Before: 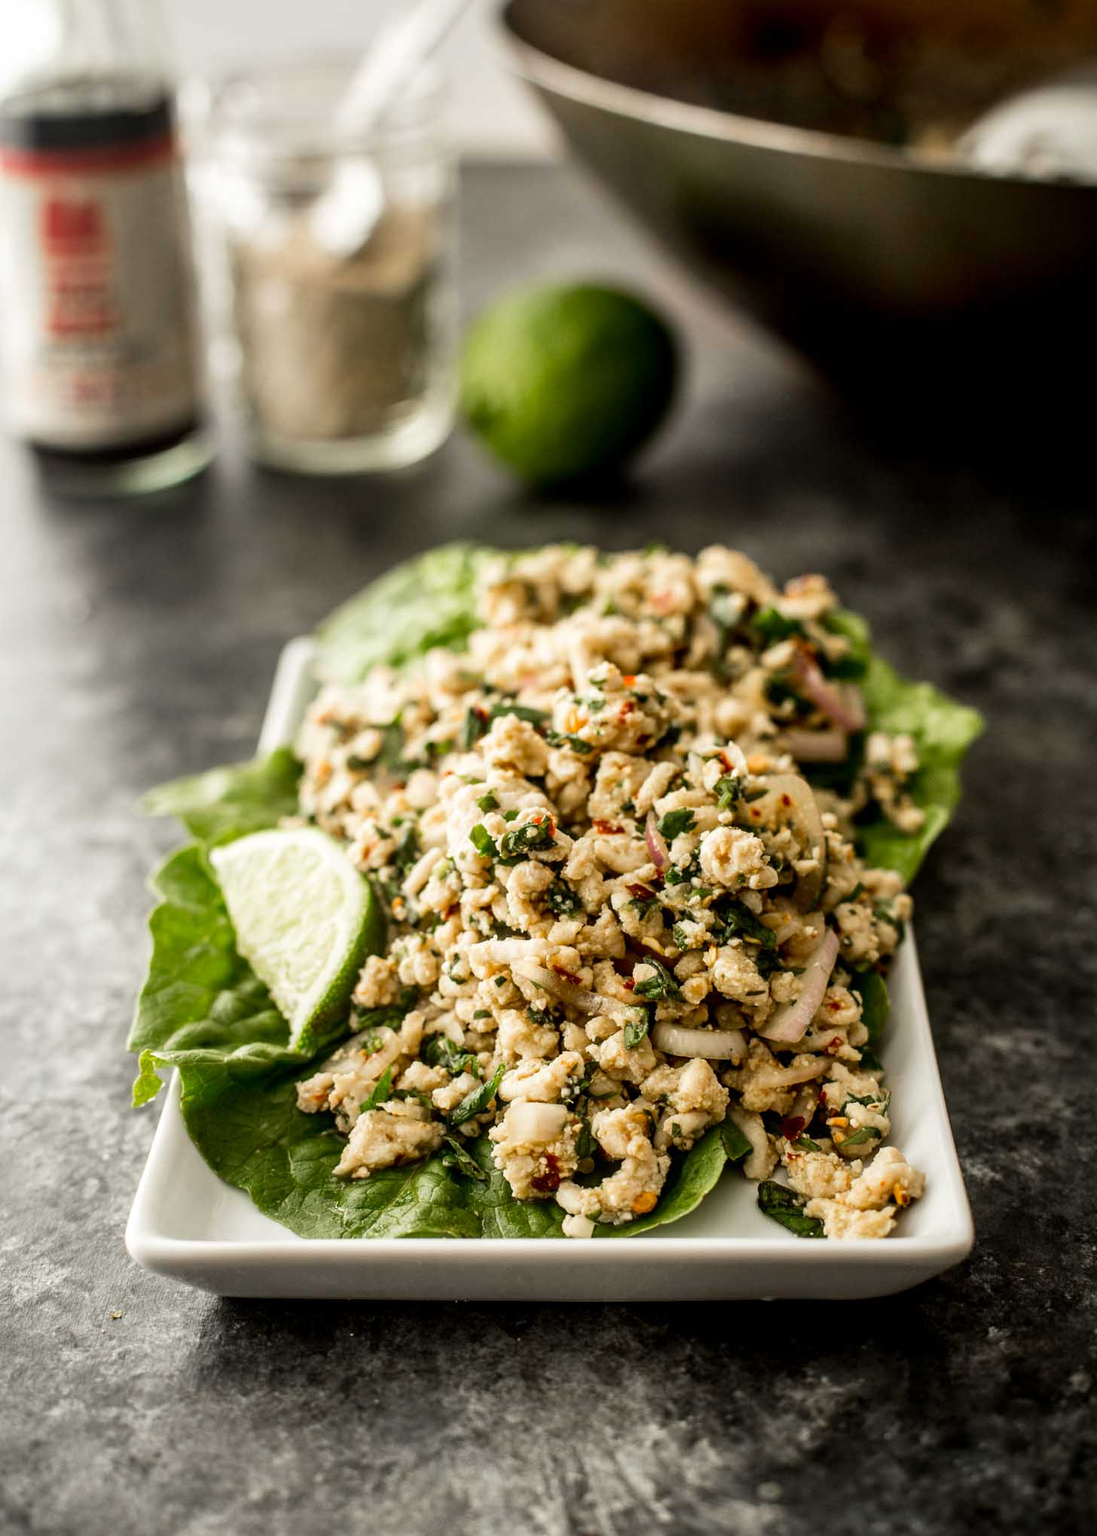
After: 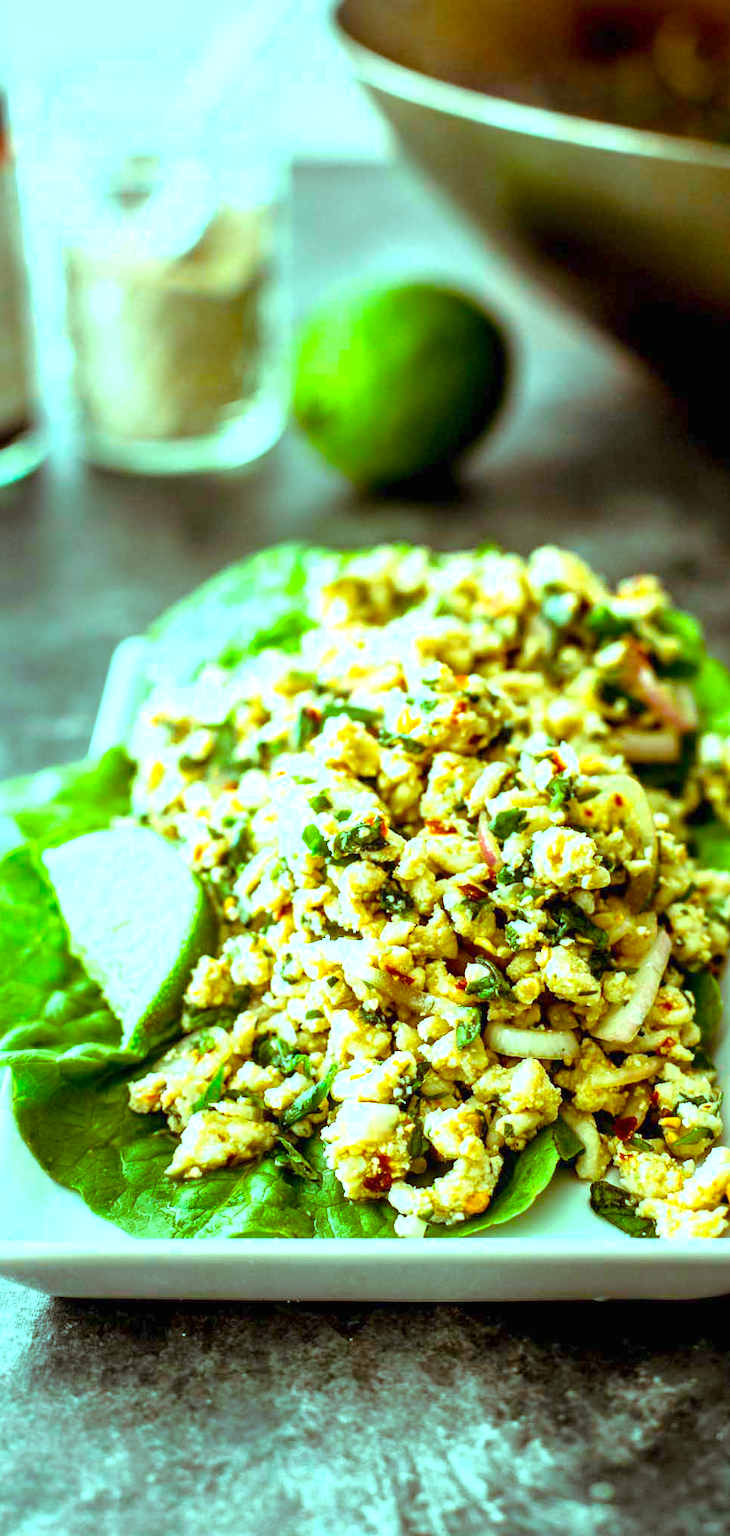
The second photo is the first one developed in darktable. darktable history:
crop and rotate: left 15.36%, right 18.049%
contrast brightness saturation: saturation -0.051
exposure: black level correction 0, exposure 1.663 EV, compensate exposure bias true, compensate highlight preservation false
color balance rgb: highlights gain › luminance -33.175%, highlights gain › chroma 5.732%, highlights gain › hue 217.61°, linear chroma grading › global chroma 25.625%, perceptual saturation grading › global saturation 19.405%, global vibrance 15.05%
